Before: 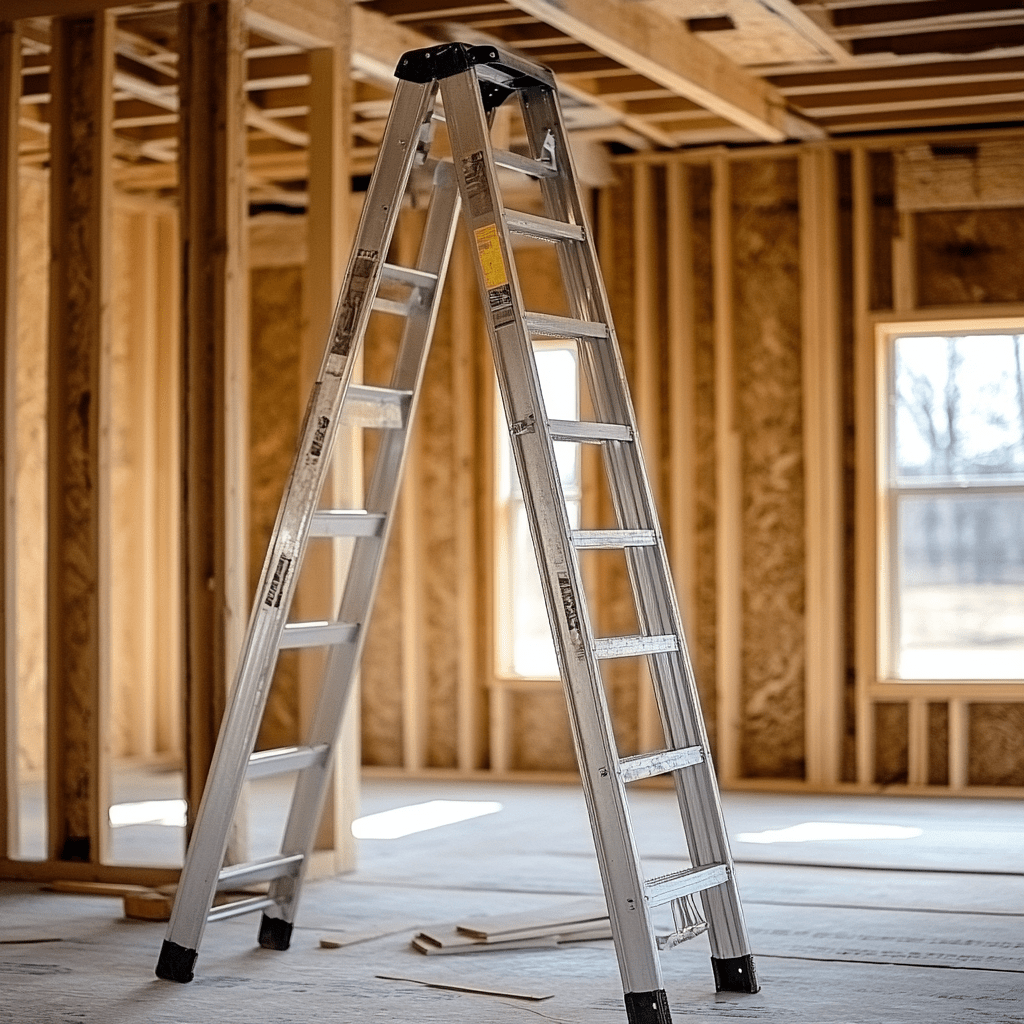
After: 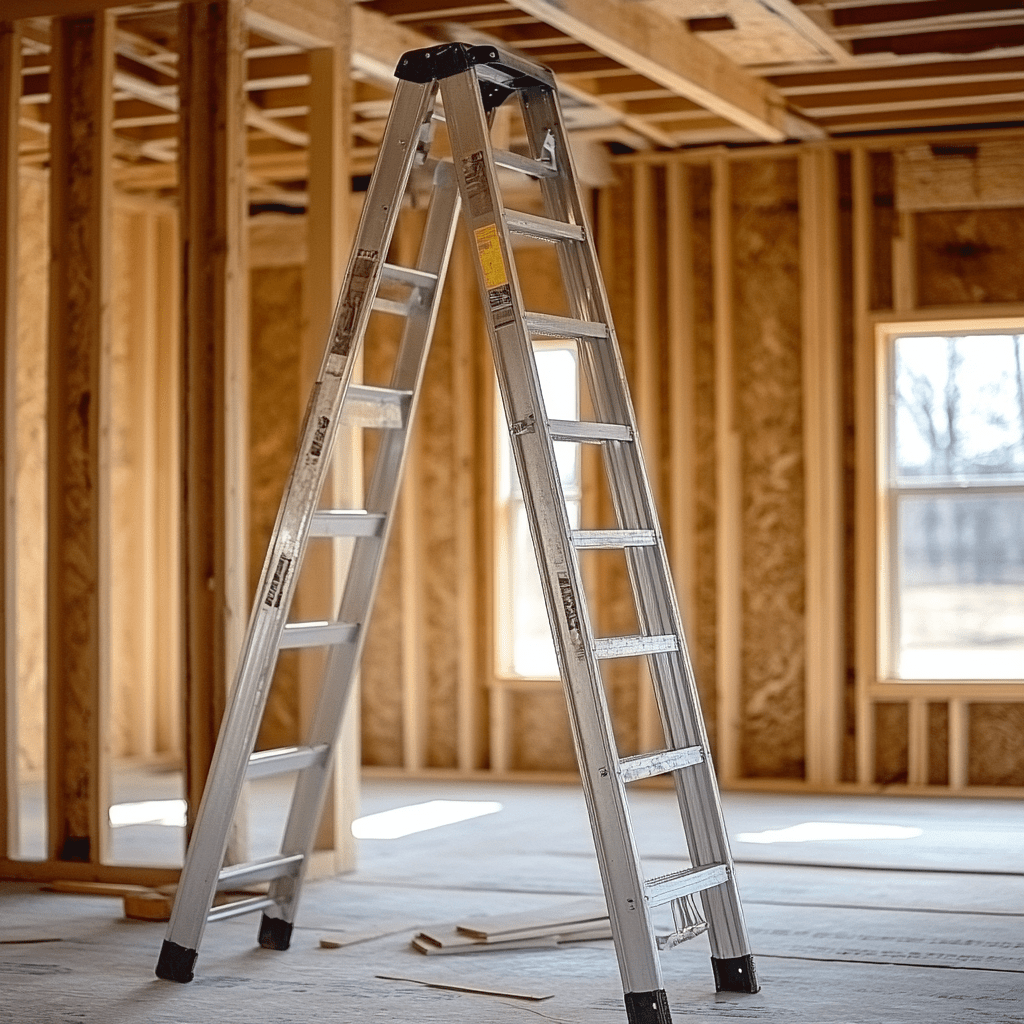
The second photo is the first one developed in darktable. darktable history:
tone curve: curves: ch0 [(0, 0.042) (0.129, 0.18) (0.501, 0.497) (1, 1)], color space Lab, linked channels, preserve colors none
